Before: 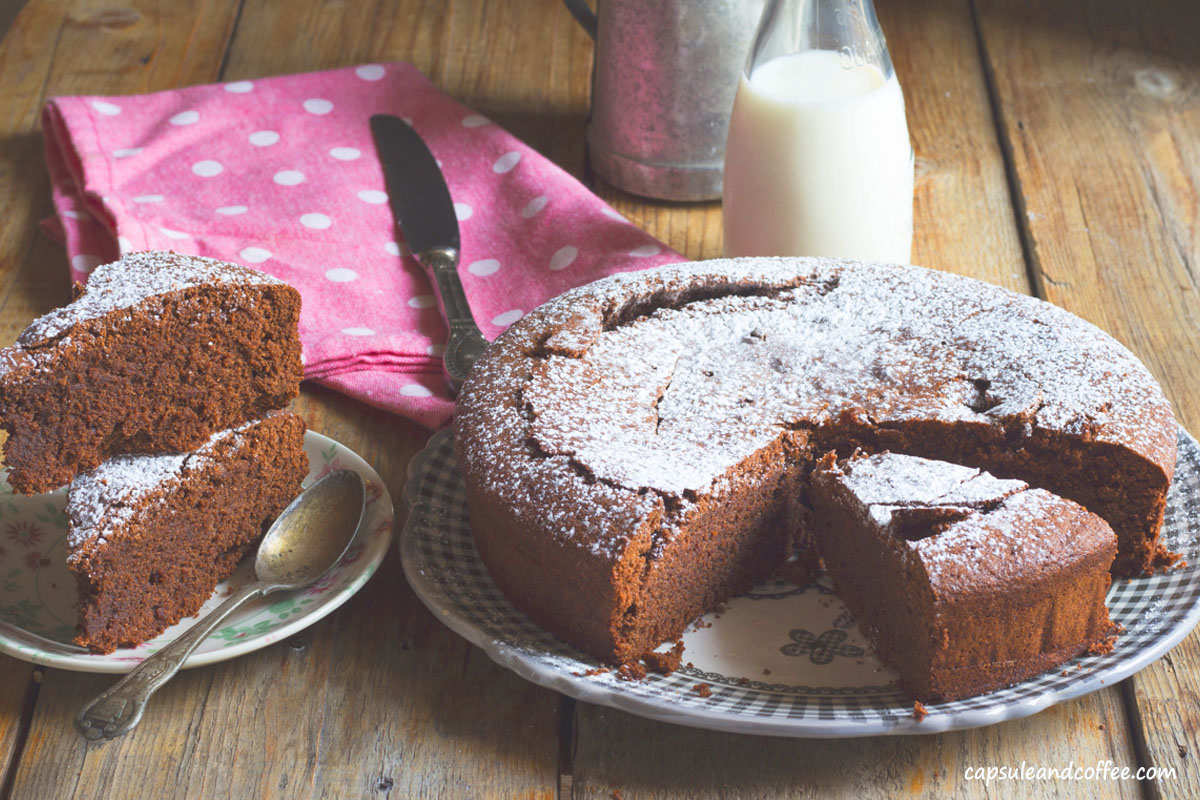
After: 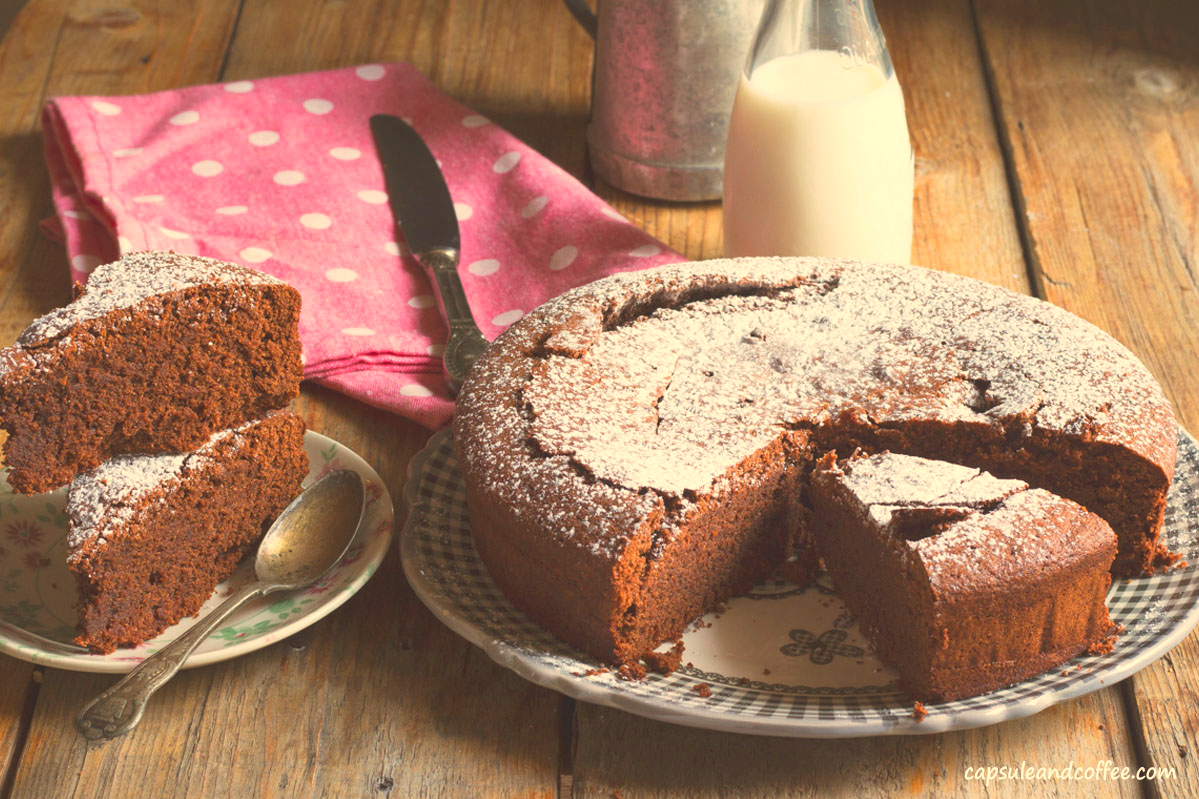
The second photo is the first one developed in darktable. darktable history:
white balance: red 1.138, green 0.996, blue 0.812
